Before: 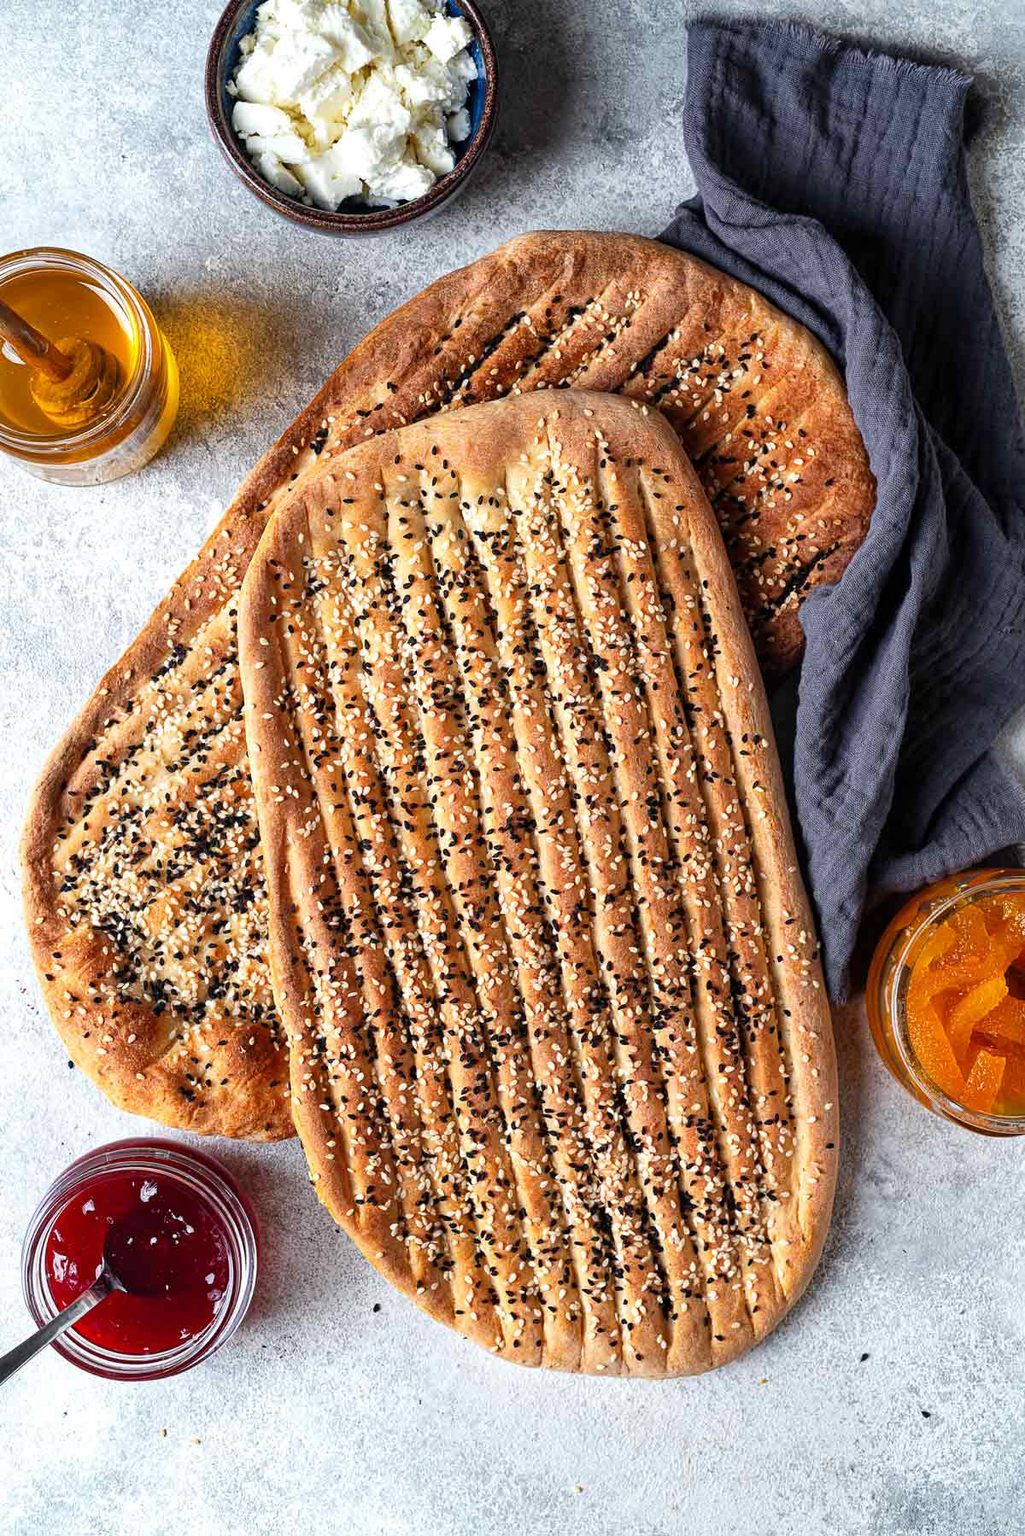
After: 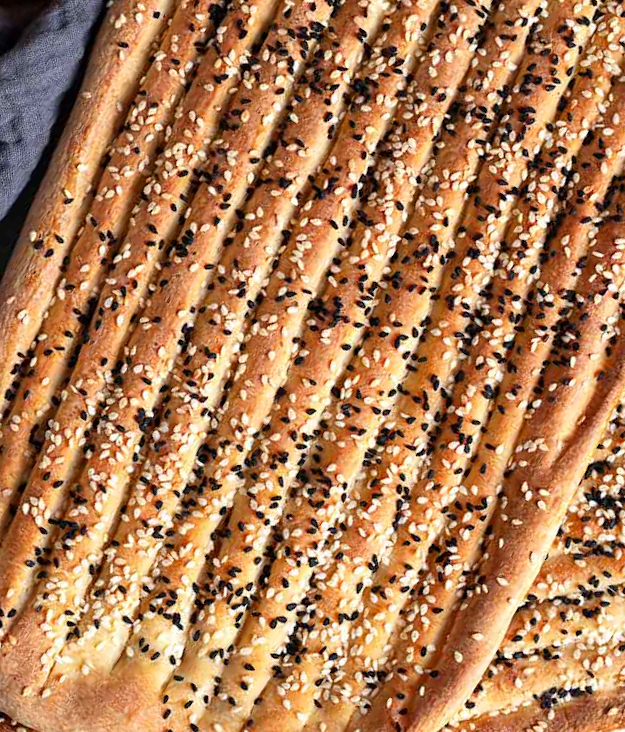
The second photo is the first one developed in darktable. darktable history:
crop and rotate: angle 146.76°, left 9.207%, top 15.587%, right 4.431%, bottom 16.94%
